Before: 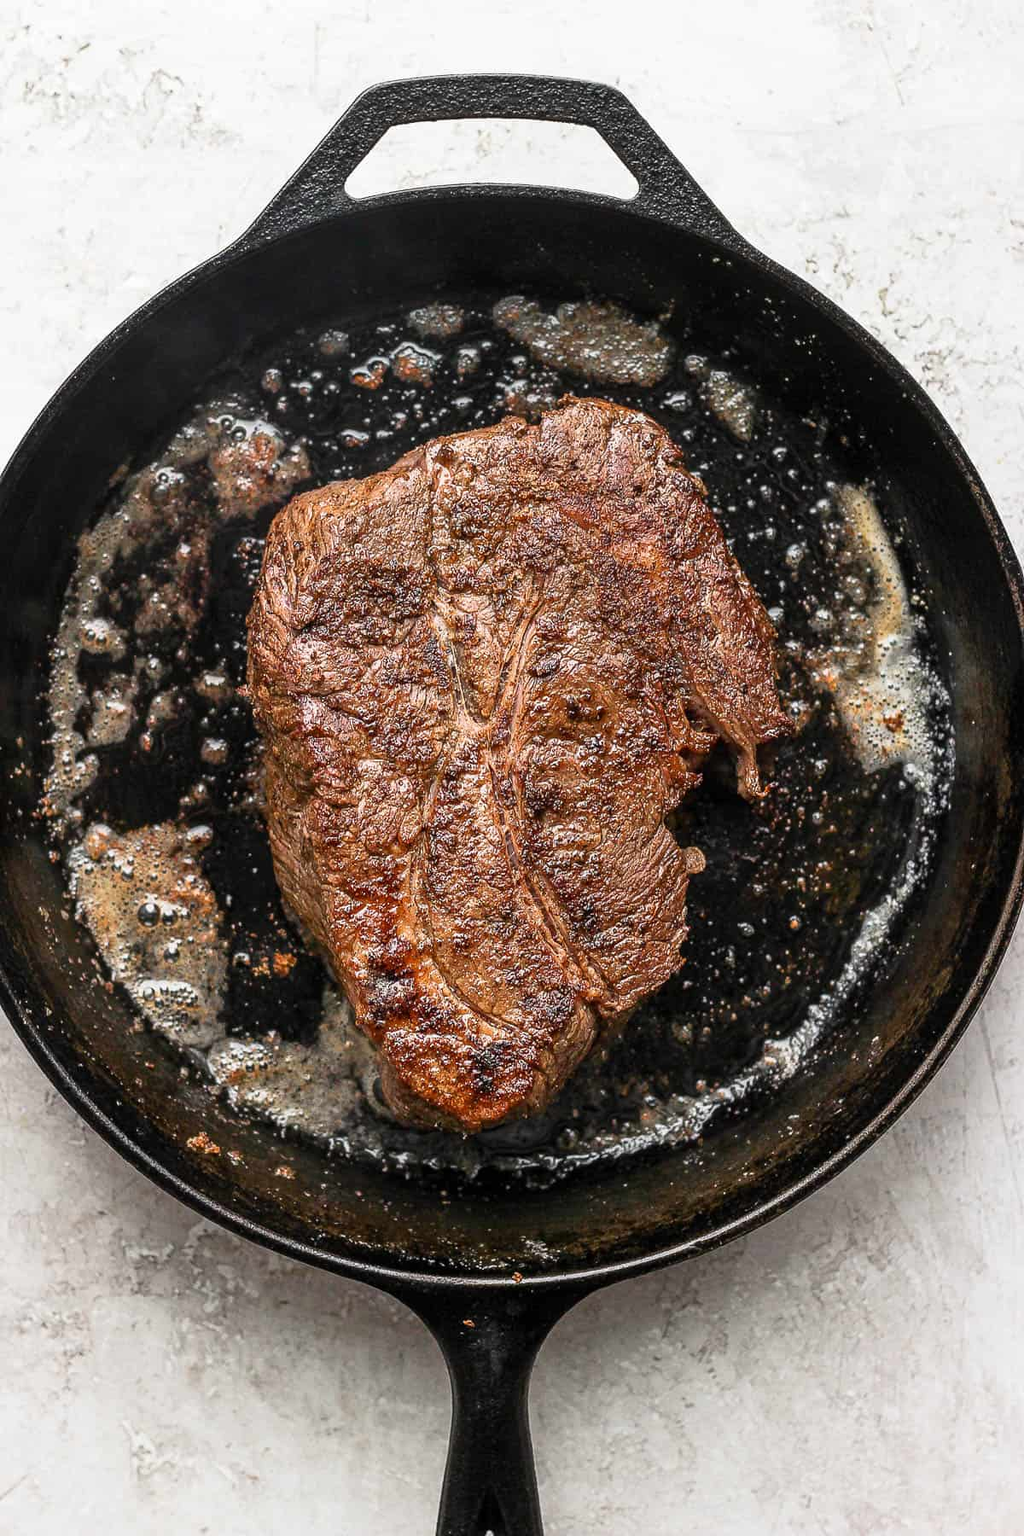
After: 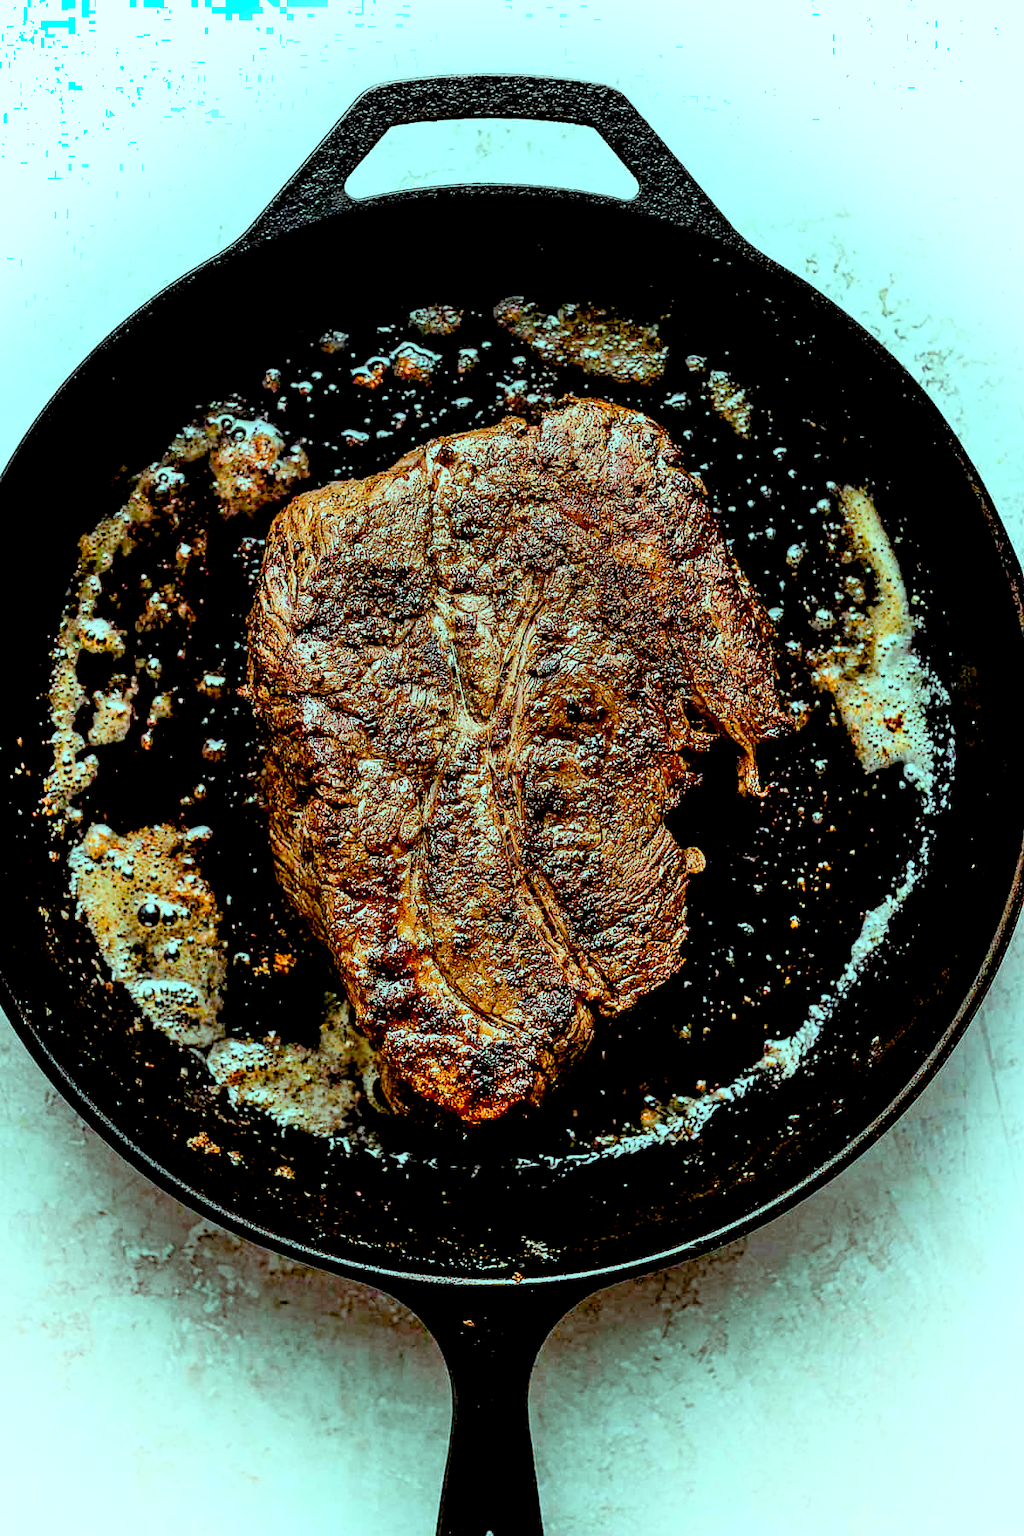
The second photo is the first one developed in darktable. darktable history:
shadows and highlights: highlights 69.75, soften with gaussian
exposure: black level correction 0.055, exposure -0.032 EV, compensate highlight preservation false
color balance rgb: highlights gain › chroma 7.392%, highlights gain › hue 186.63°, perceptual saturation grading › global saturation 20%, perceptual saturation grading › highlights -24.931%, perceptual saturation grading › shadows 49.796%, global vibrance 20%
contrast brightness saturation: saturation -0.066
